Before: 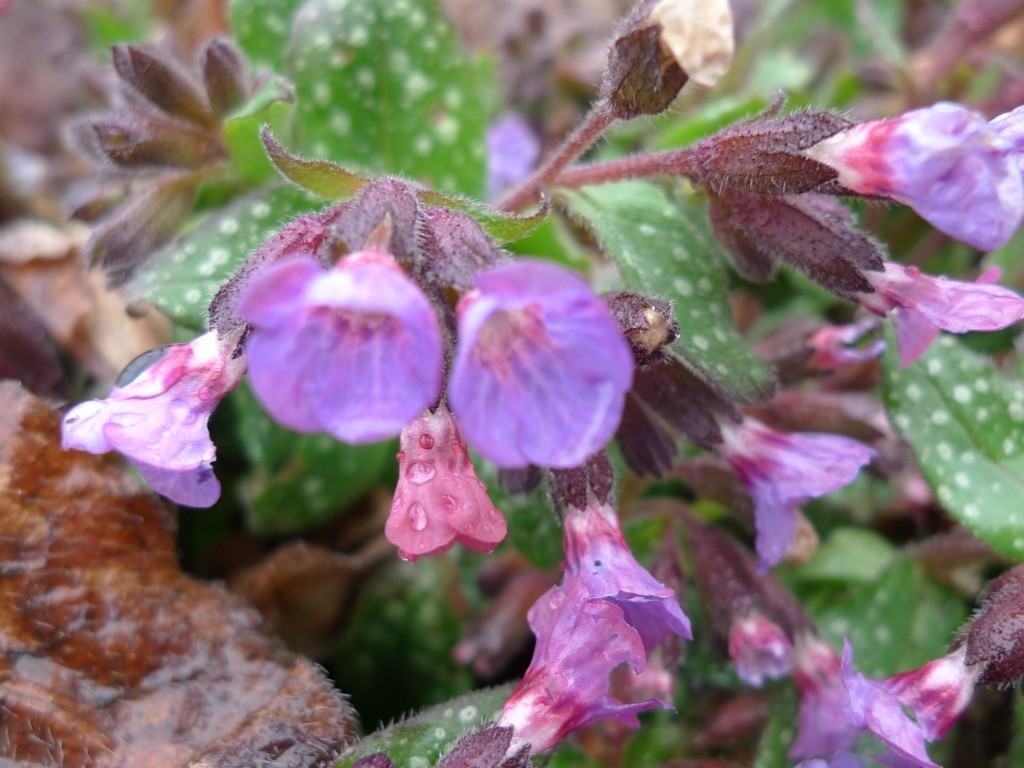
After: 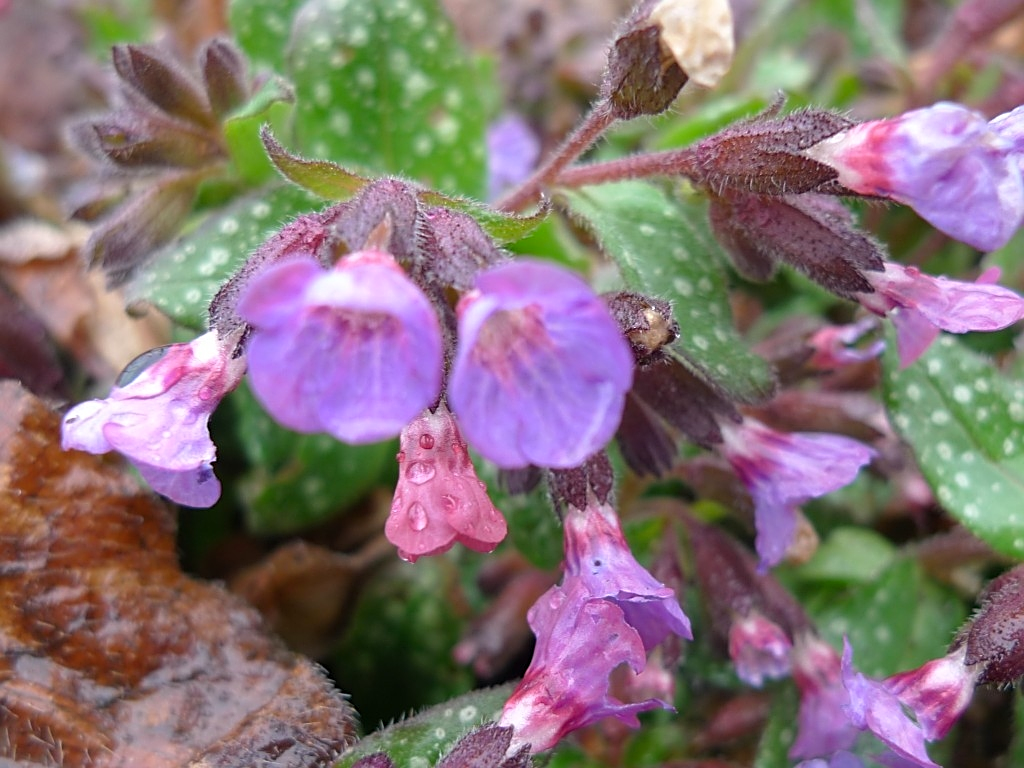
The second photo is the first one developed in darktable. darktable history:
color balance rgb: power › luminance 1.328%, perceptual saturation grading › global saturation 0.263%, global vibrance 16.675%, saturation formula JzAzBz (2021)
sharpen: on, module defaults
